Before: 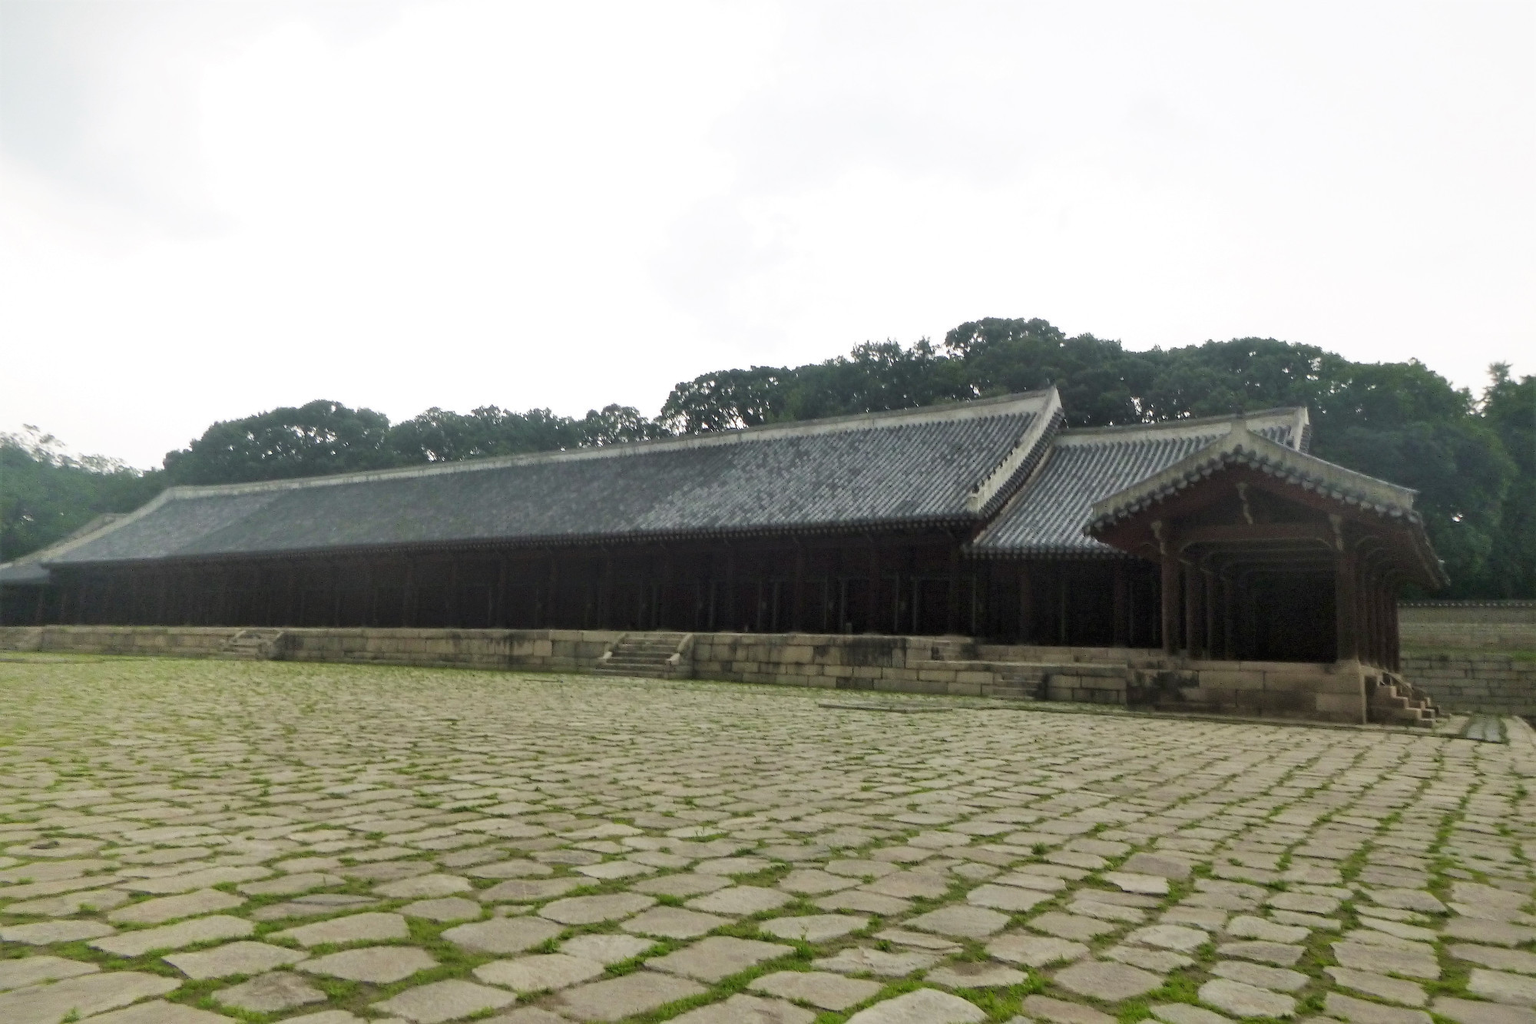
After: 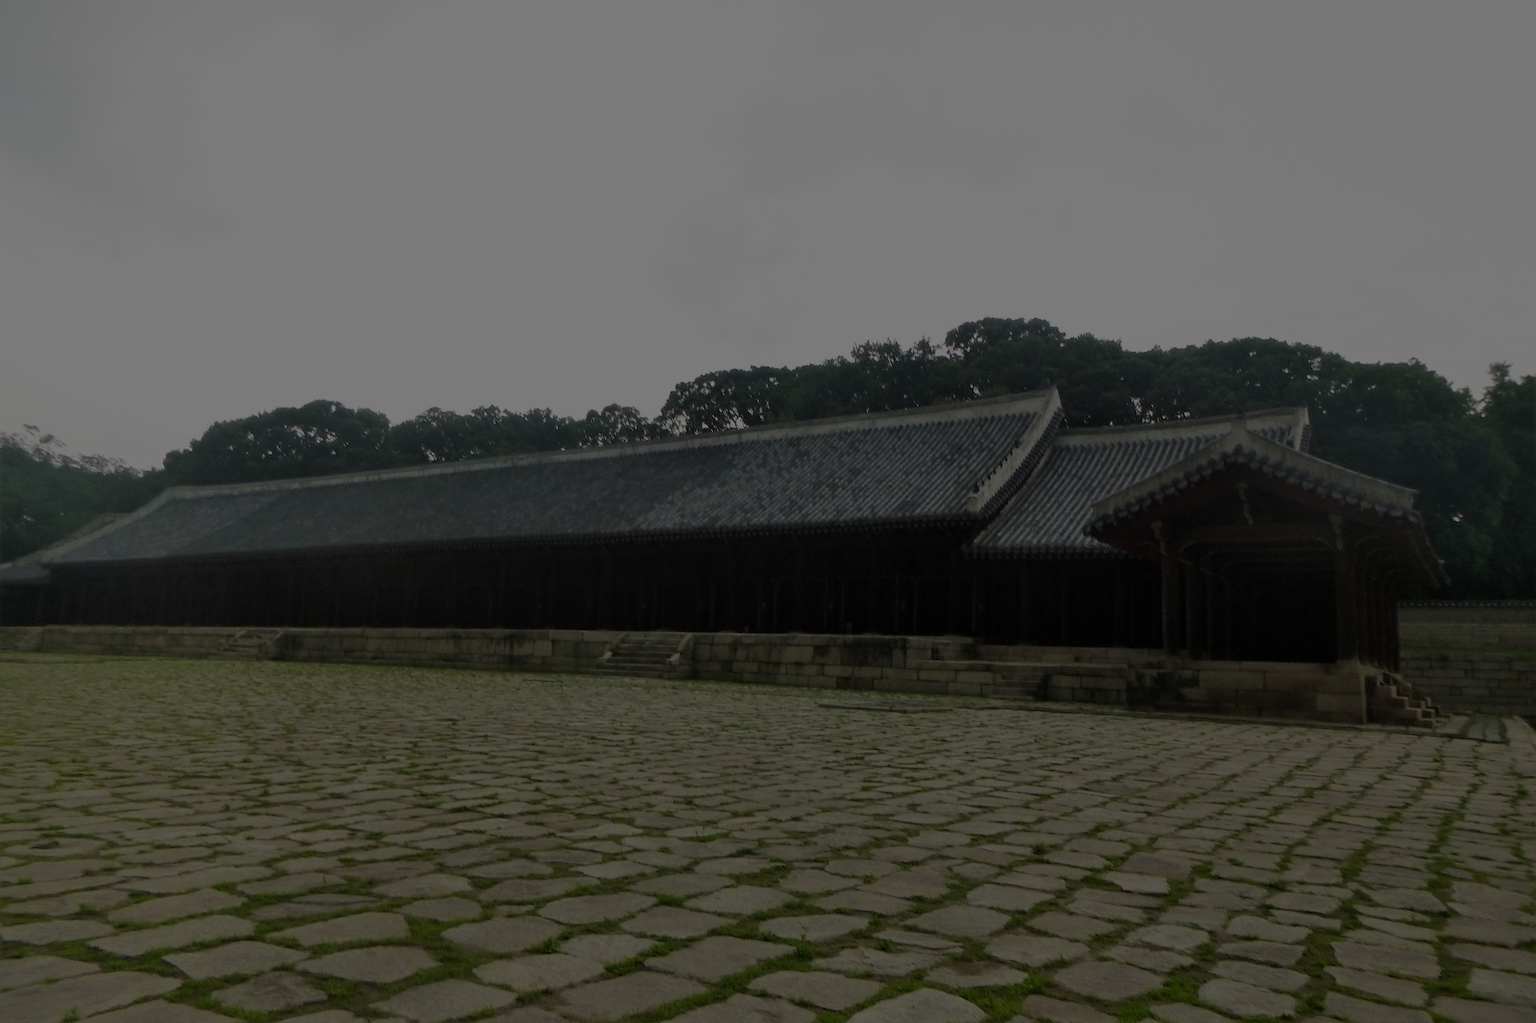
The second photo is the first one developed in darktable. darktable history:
exposure: exposure -2.35 EV, compensate highlight preservation false
